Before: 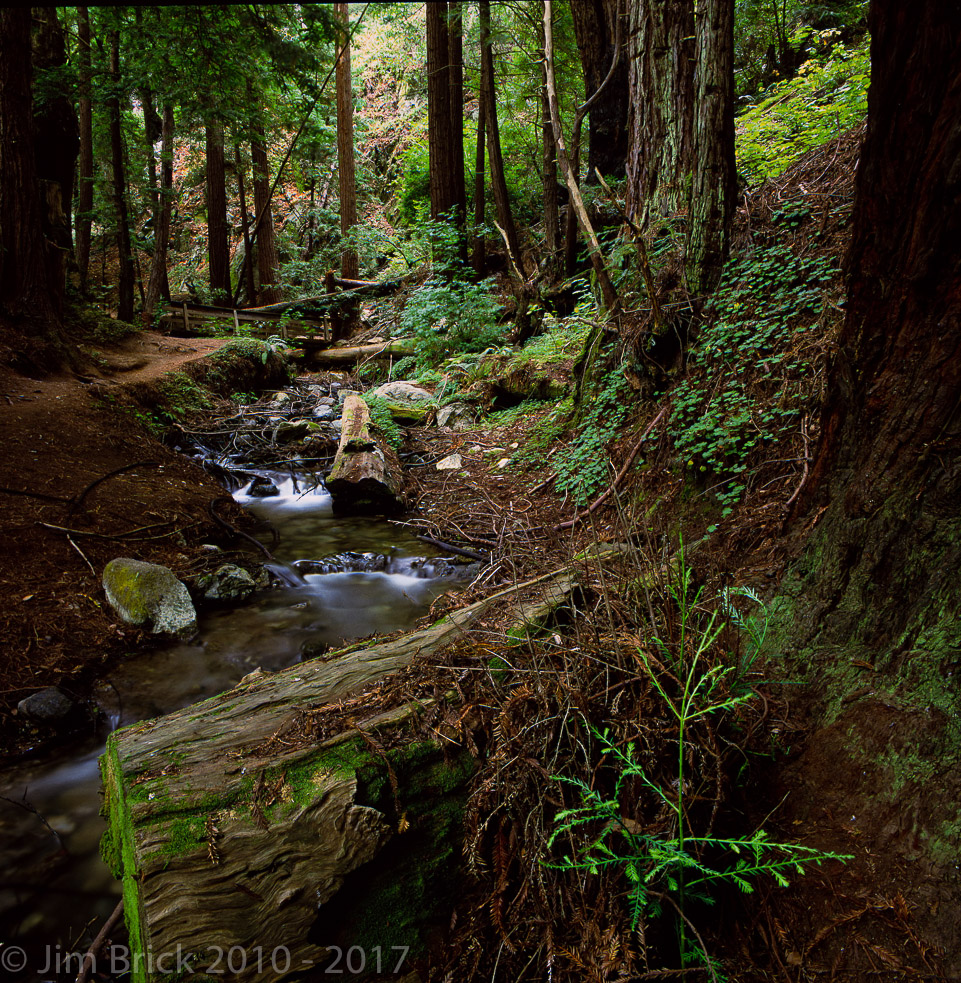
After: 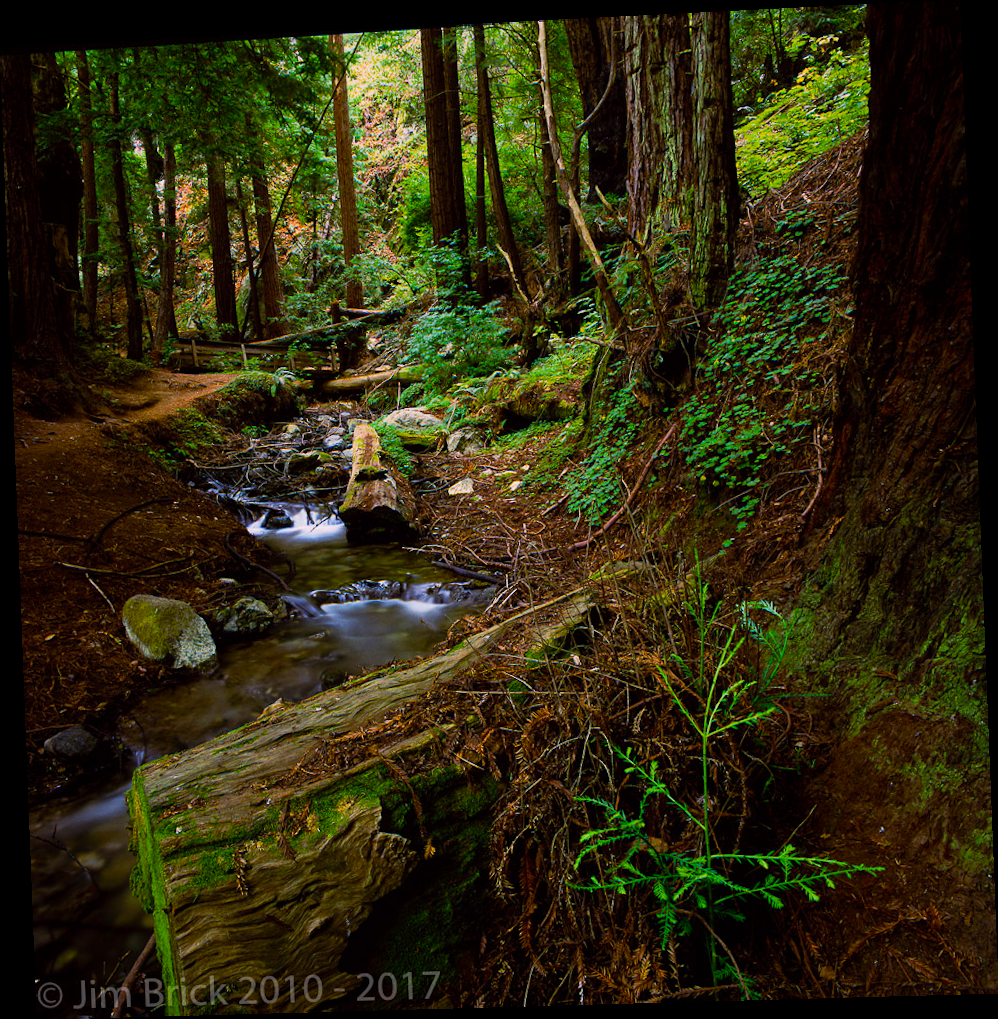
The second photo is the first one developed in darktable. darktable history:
rotate and perspective: rotation -2.22°, lens shift (horizontal) -0.022, automatic cropping off
color balance rgb: linear chroma grading › global chroma 15%, perceptual saturation grading › global saturation 30%
